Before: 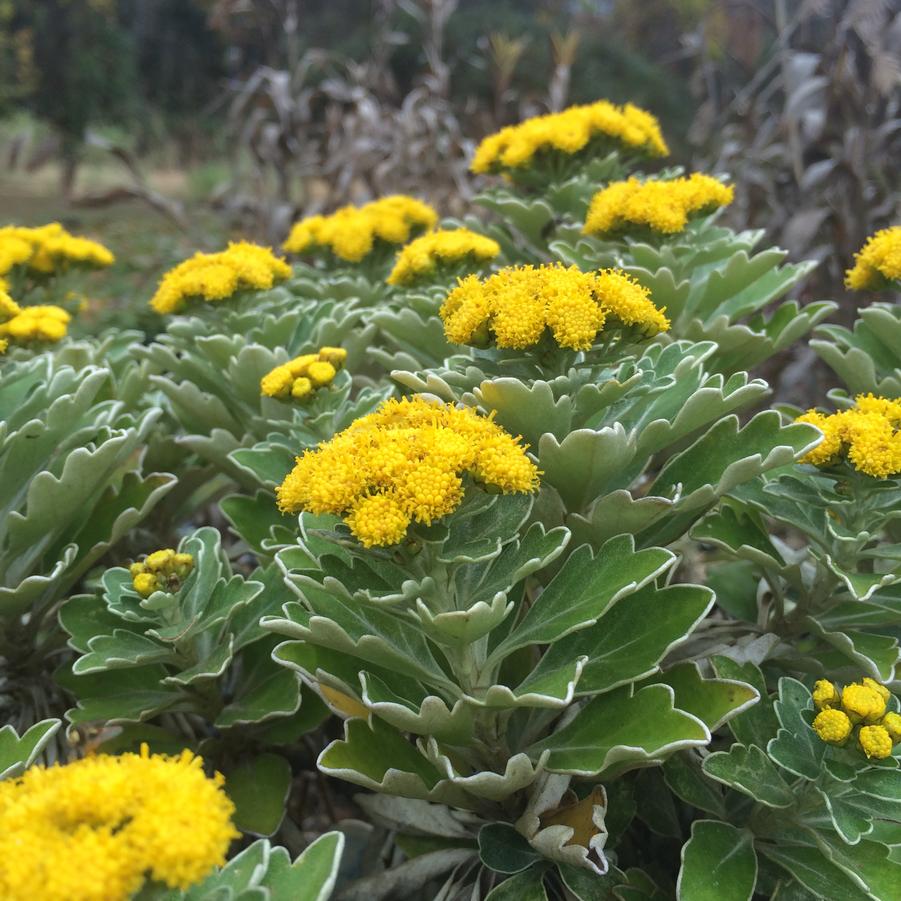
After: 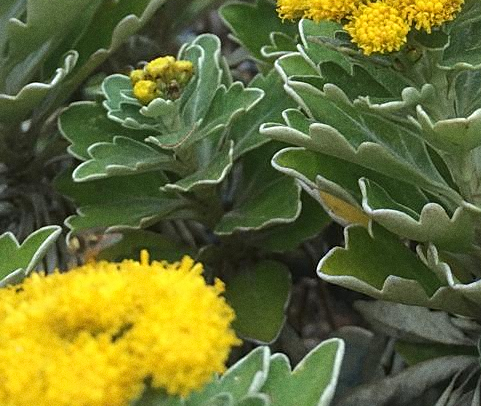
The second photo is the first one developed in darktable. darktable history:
crop and rotate: top 54.778%, right 46.61%, bottom 0.159%
grain: coarseness 0.09 ISO
sharpen: on, module defaults
